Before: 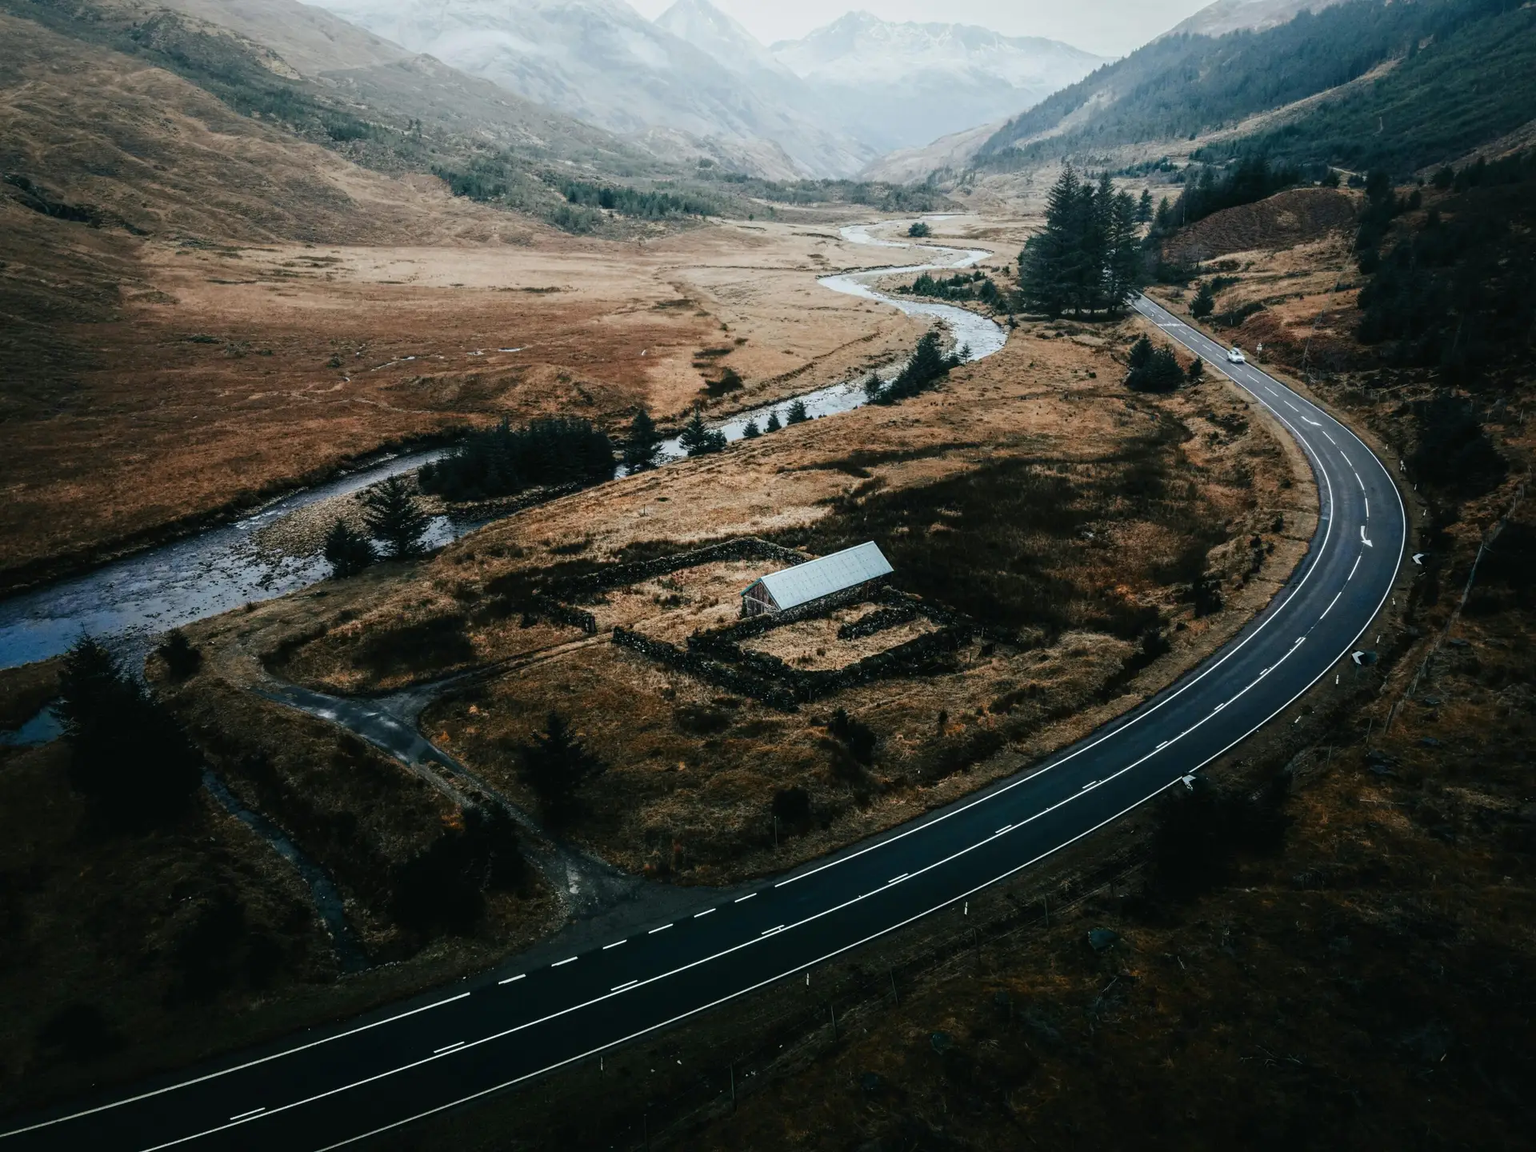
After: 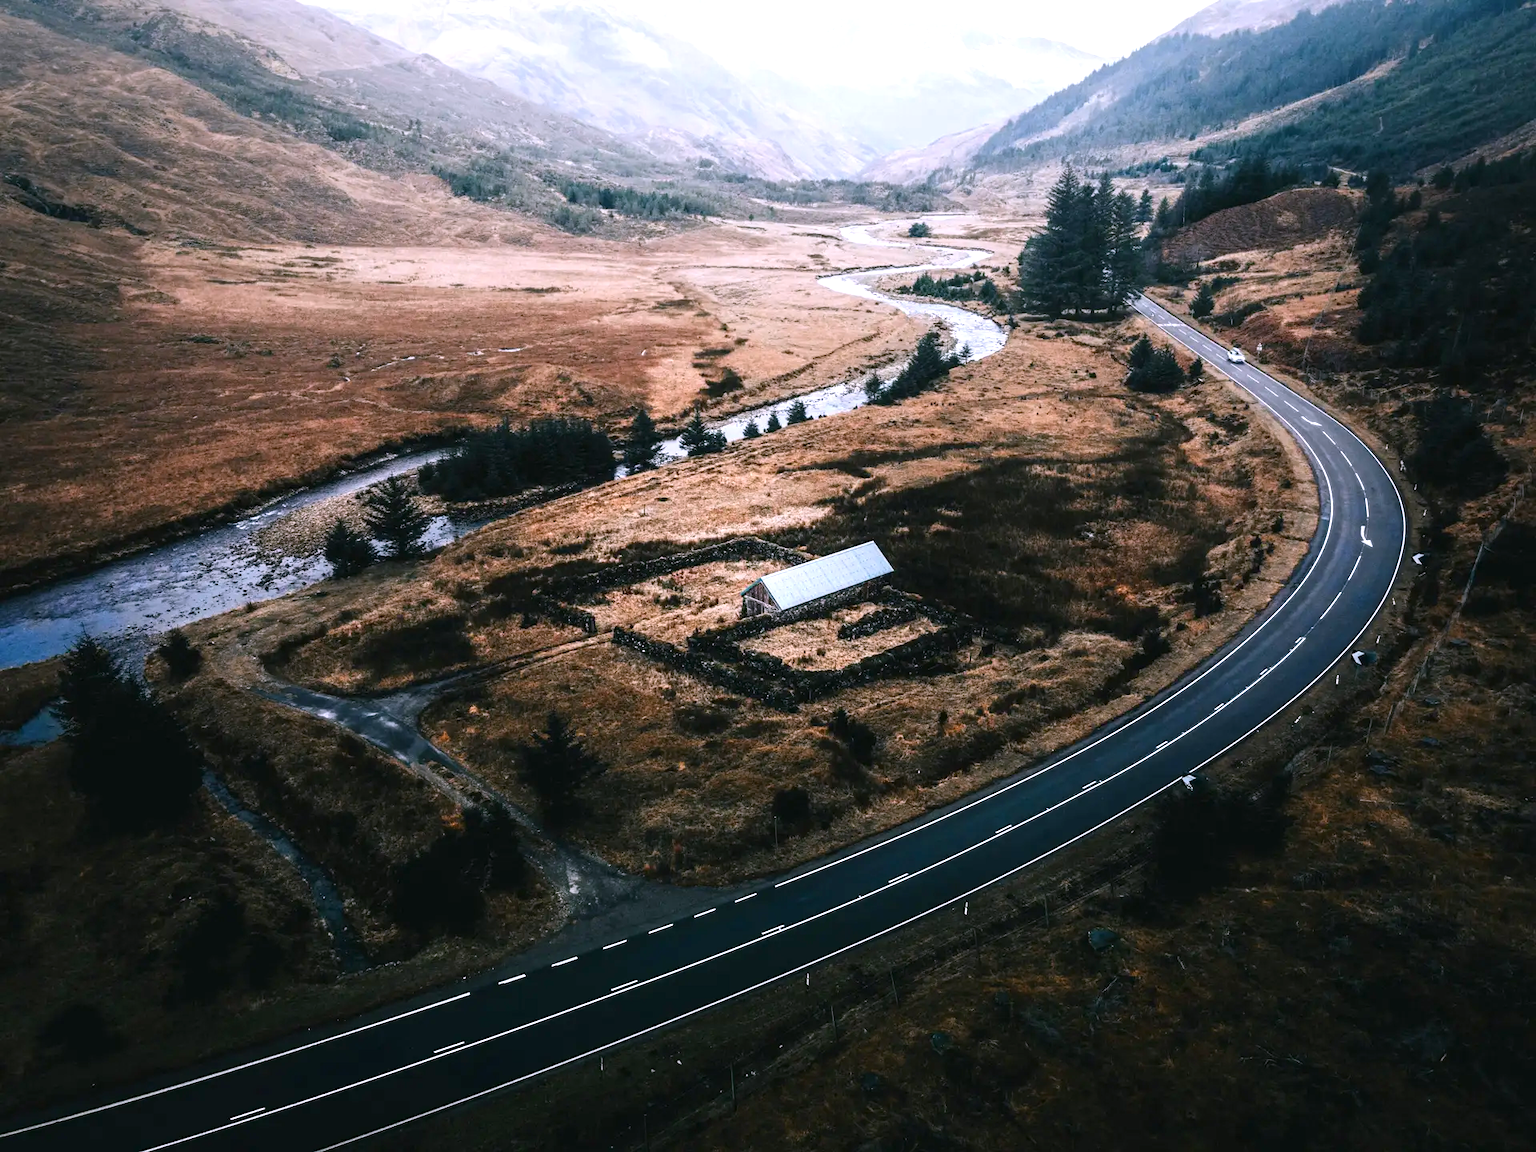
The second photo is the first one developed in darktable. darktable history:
white balance: red 1.066, blue 1.119
exposure: exposure 0.64 EV, compensate highlight preservation false
